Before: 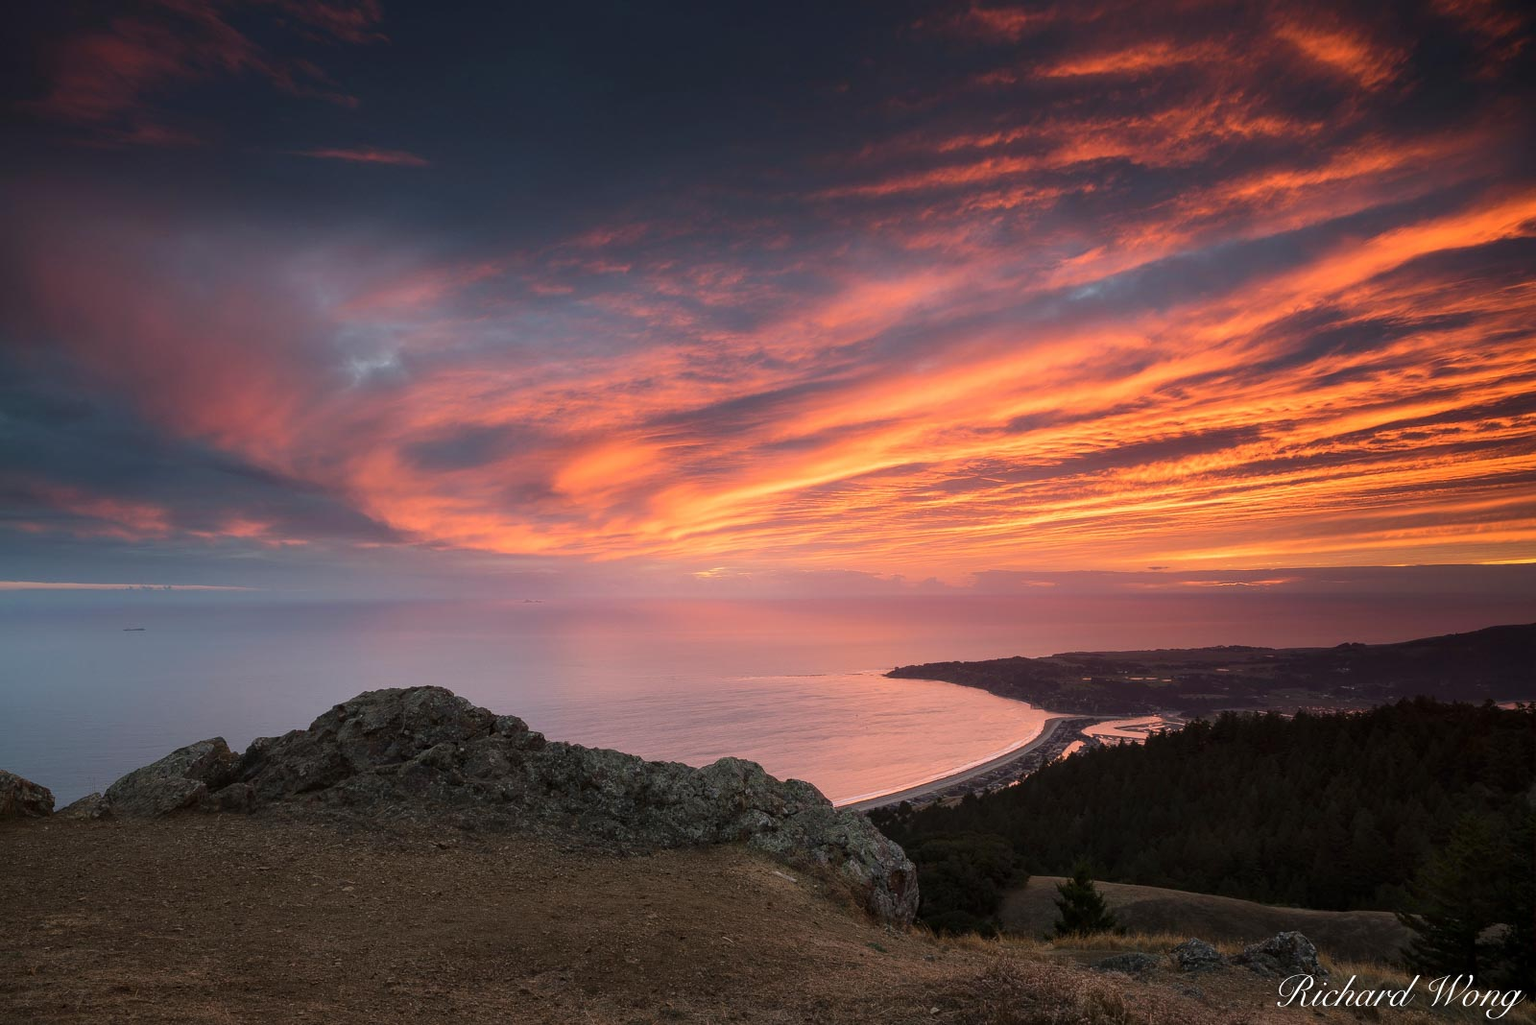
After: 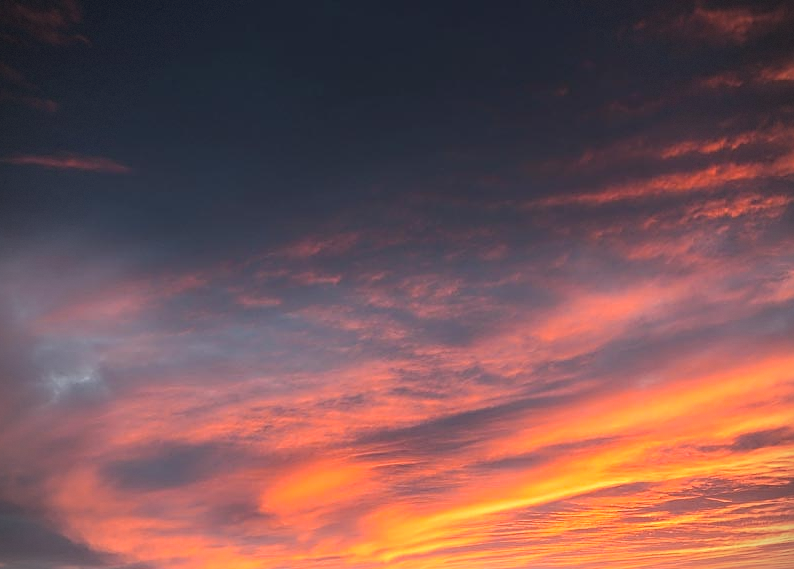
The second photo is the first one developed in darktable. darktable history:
crop: left 19.797%, right 30.52%, bottom 46.677%
vignetting: fall-off radius 63.07%, dithering 8-bit output
color zones: curves: ch0 [(0.224, 0.526) (0.75, 0.5)]; ch1 [(0.055, 0.526) (0.224, 0.761) (0.377, 0.526) (0.75, 0.5)]
sharpen: on, module defaults
